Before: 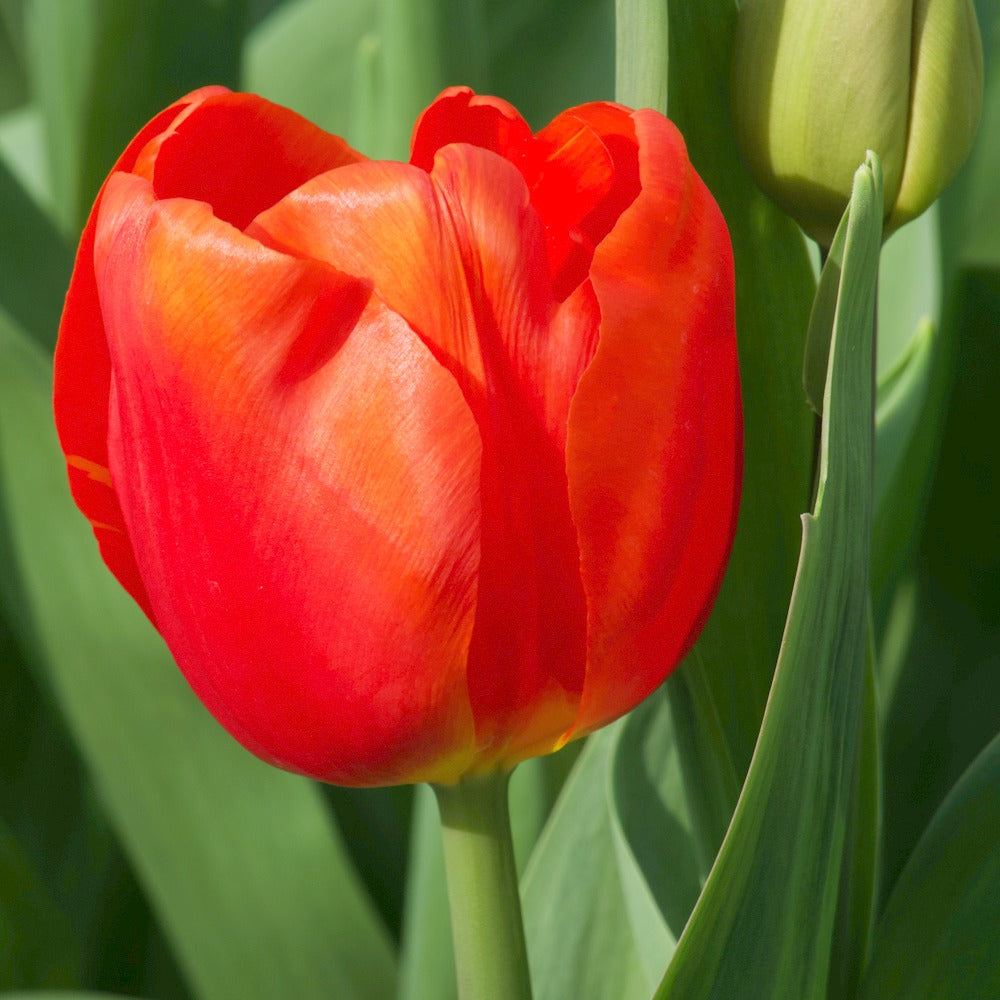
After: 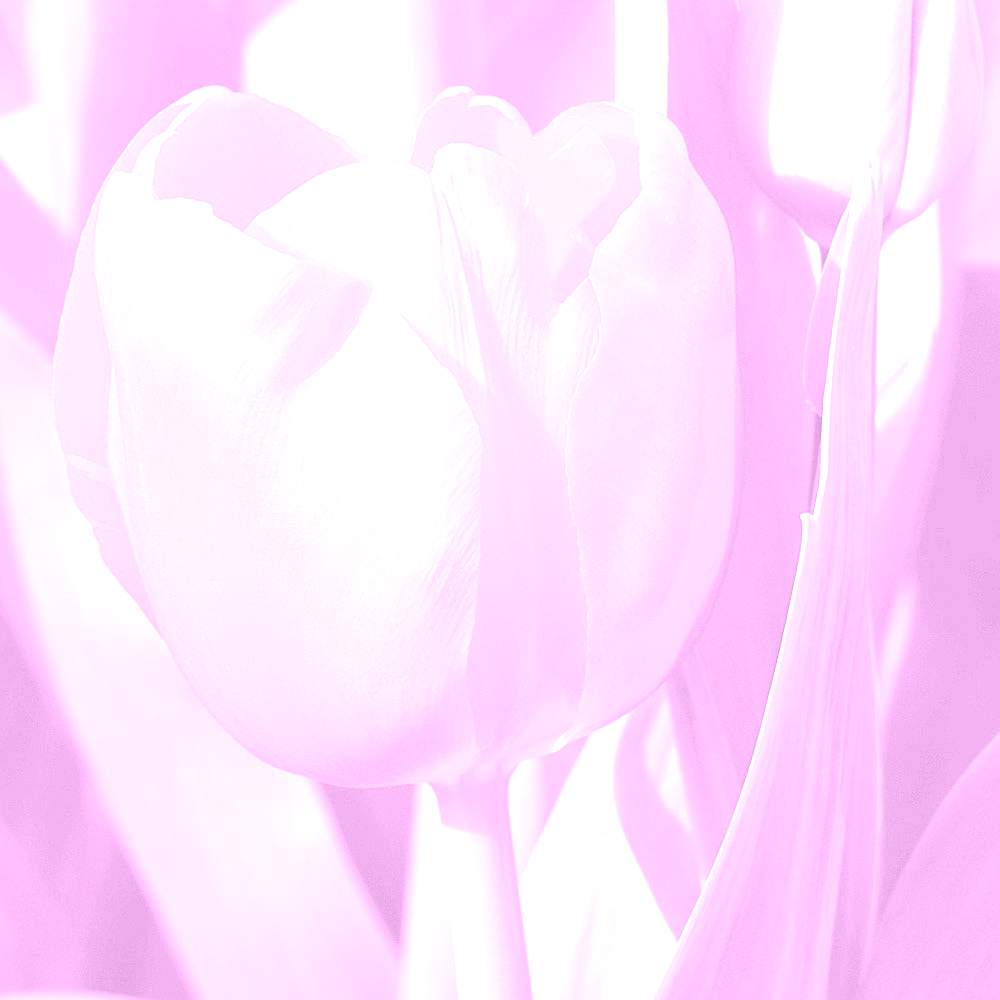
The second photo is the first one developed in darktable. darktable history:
sharpen: on, module defaults
colorize: hue 331.2°, saturation 75%, source mix 30.28%, lightness 70.52%, version 1
exposure: black level correction 0, exposure 1.379 EV, compensate exposure bias true, compensate highlight preservation false
levels: levels [0.012, 0.367, 0.697]
